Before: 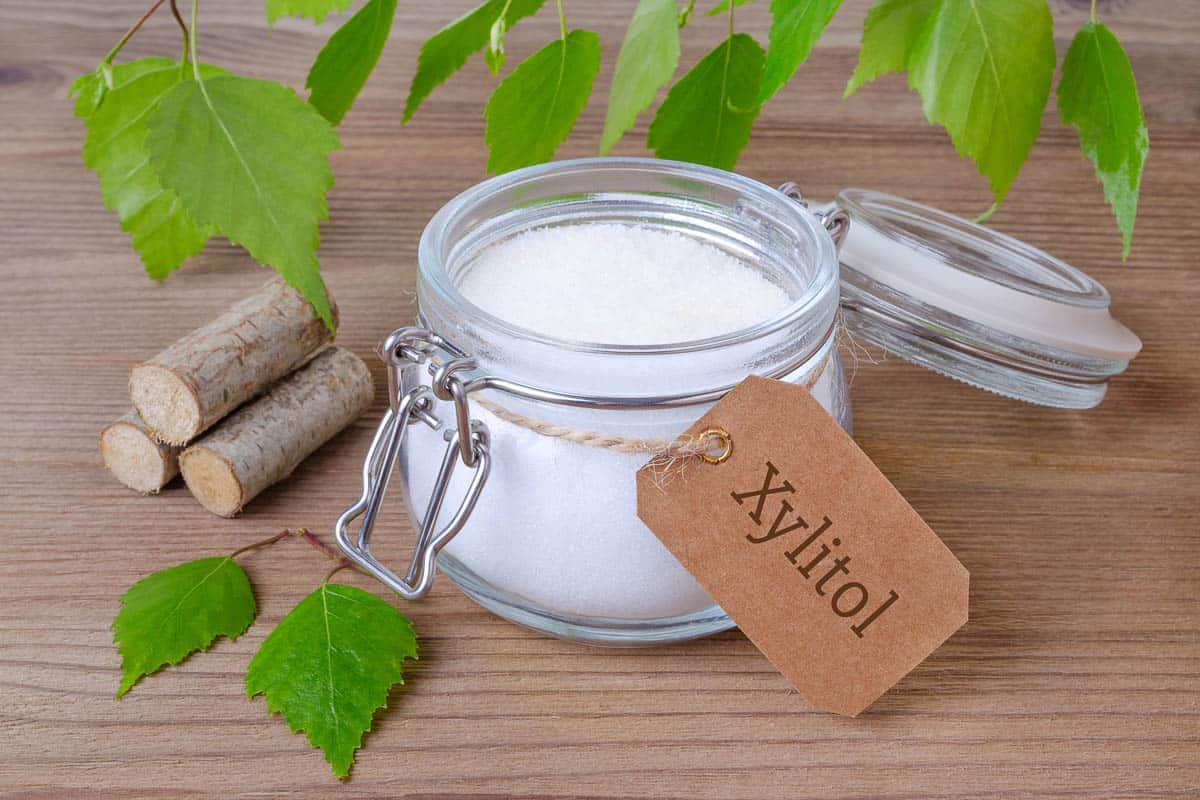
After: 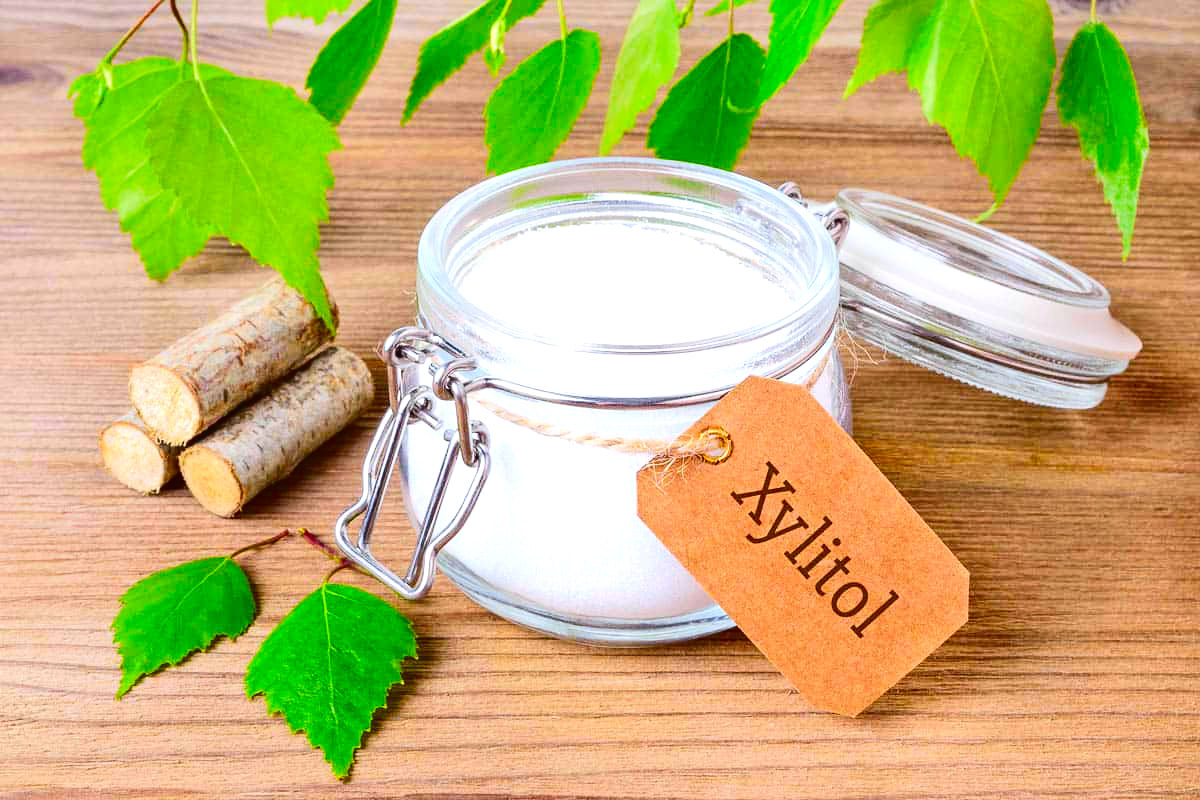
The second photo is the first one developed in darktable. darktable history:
color balance: output saturation 110%
tone curve: curves: ch0 [(0, 0.03) (0.113, 0.087) (0.207, 0.184) (0.515, 0.612) (0.712, 0.793) (1, 0.946)]; ch1 [(0, 0) (0.172, 0.123) (0.317, 0.279) (0.407, 0.401) (0.476, 0.482) (0.505, 0.499) (0.534, 0.534) (0.632, 0.645) (0.726, 0.745) (1, 1)]; ch2 [(0, 0) (0.411, 0.424) (0.476, 0.492) (0.521, 0.524) (0.541, 0.559) (0.65, 0.699) (1, 1)], color space Lab, independent channels, preserve colors none
exposure: black level correction 0, exposure 1 EV, compensate exposure bias true, compensate highlight preservation false
contrast brightness saturation: brightness -0.25, saturation 0.2
